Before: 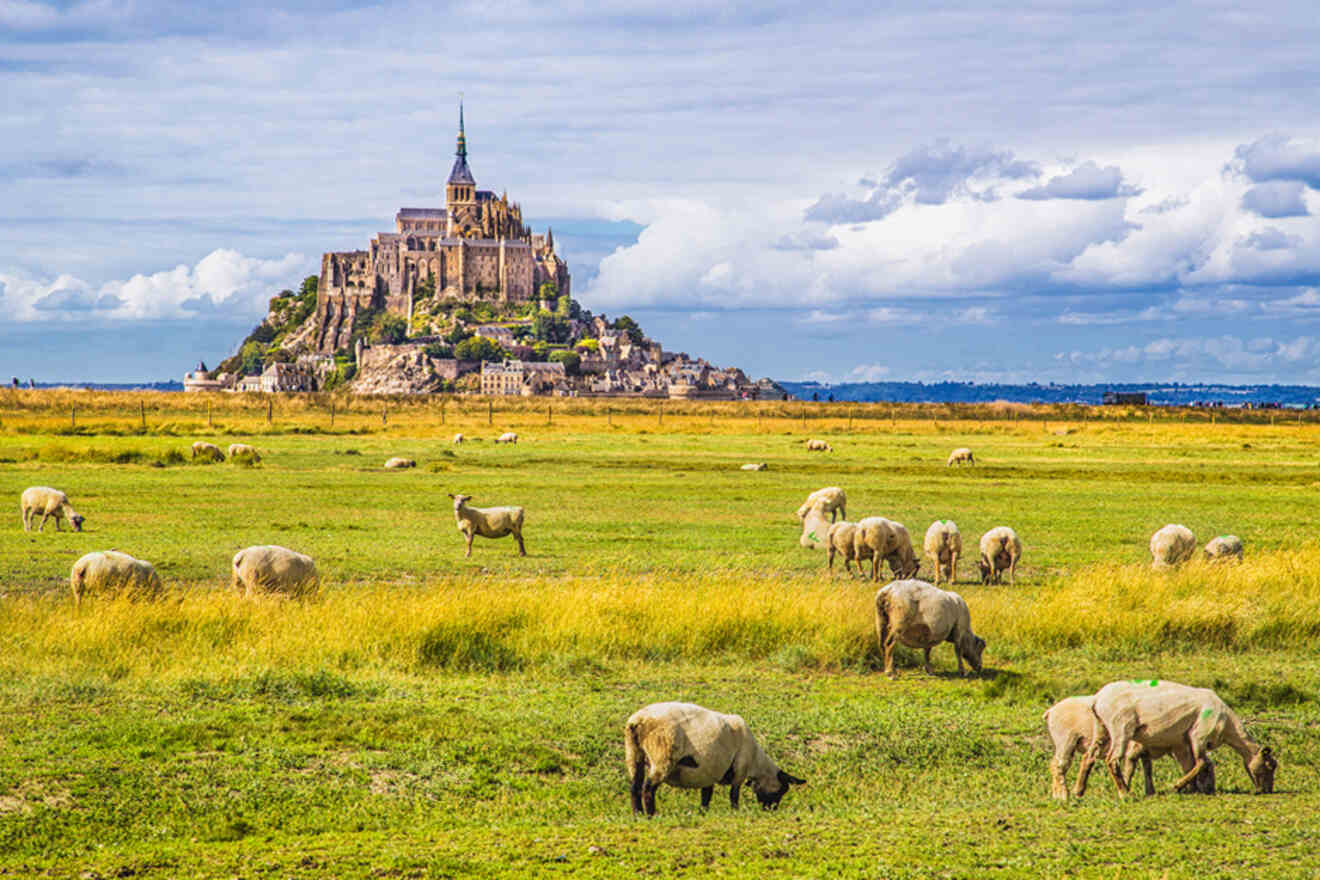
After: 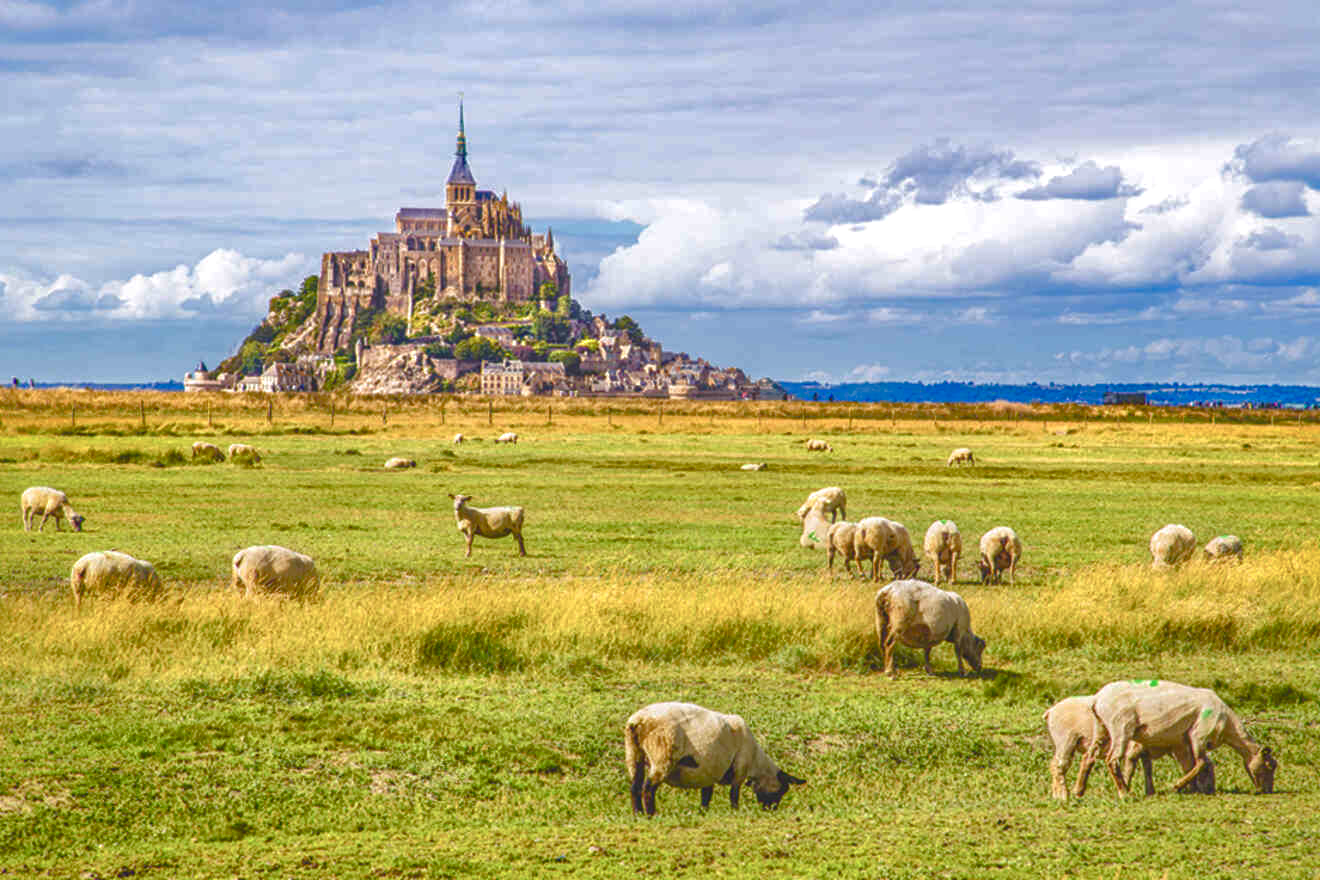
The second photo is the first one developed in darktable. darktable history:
exposure: exposure 0.203 EV, compensate exposure bias true, compensate highlight preservation false
shadows and highlights: highlights color adjustment 73.43%
color balance rgb: global offset › luminance 0.716%, perceptual saturation grading › global saturation 20%, perceptual saturation grading › highlights -50.257%, perceptual saturation grading › shadows 31.01%, global vibrance 20.204%
